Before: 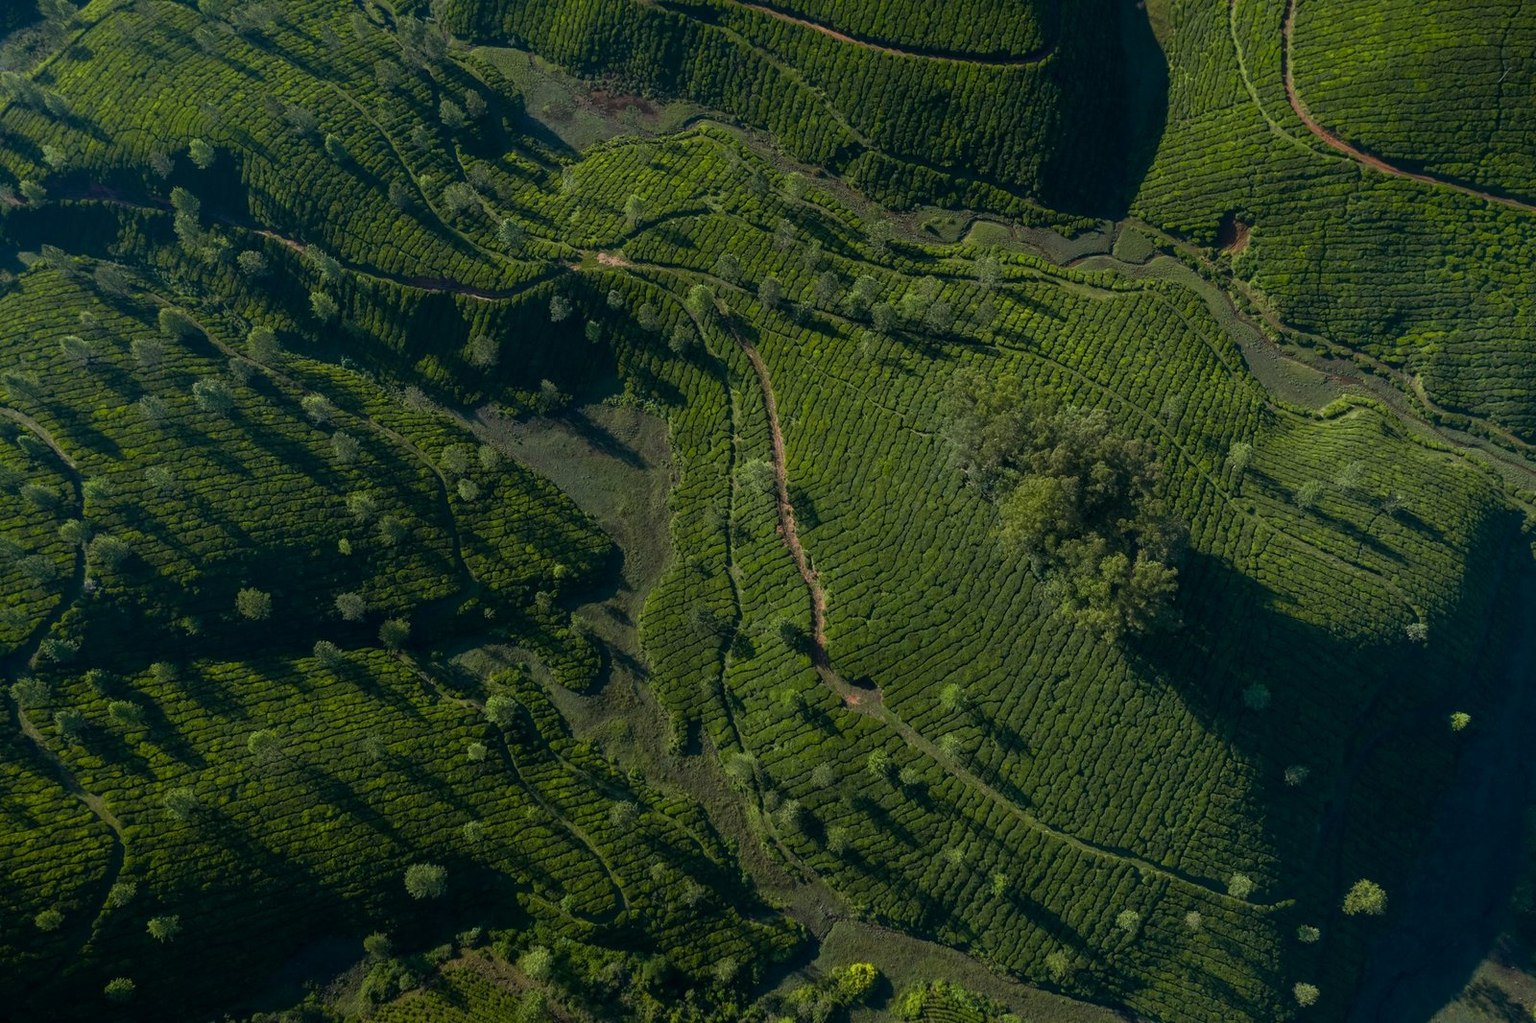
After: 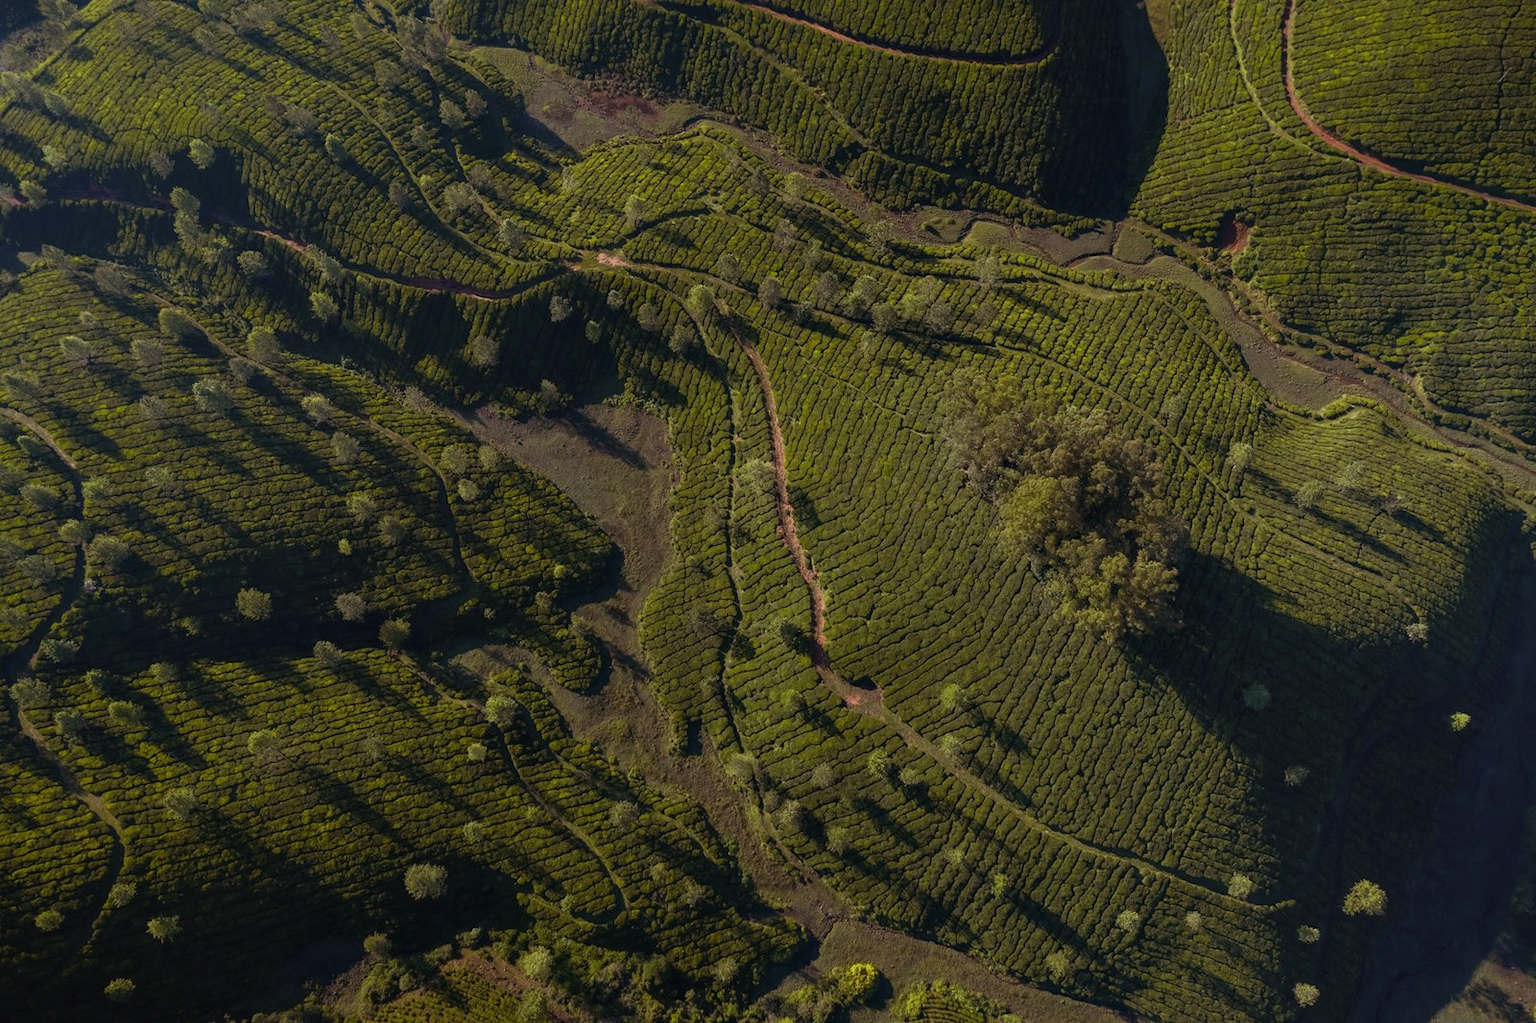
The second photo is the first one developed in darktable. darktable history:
contrast equalizer: octaves 7, y [[0.6 ×6], [0.55 ×6], [0 ×6], [0 ×6], [0 ×6]], mix 0.15
rgb levels: mode RGB, independent channels, levels [[0, 0.474, 1], [0, 0.5, 1], [0, 0.5, 1]]
tone curve: curves: ch0 [(0, 0) (0.003, 0.022) (0.011, 0.027) (0.025, 0.038) (0.044, 0.056) (0.069, 0.081) (0.1, 0.11) (0.136, 0.145) (0.177, 0.185) (0.224, 0.229) (0.277, 0.278) (0.335, 0.335) (0.399, 0.399) (0.468, 0.468) (0.543, 0.543) (0.623, 0.623) (0.709, 0.705) (0.801, 0.793) (0.898, 0.887) (1, 1)], preserve colors none
white balance: red 1, blue 1
